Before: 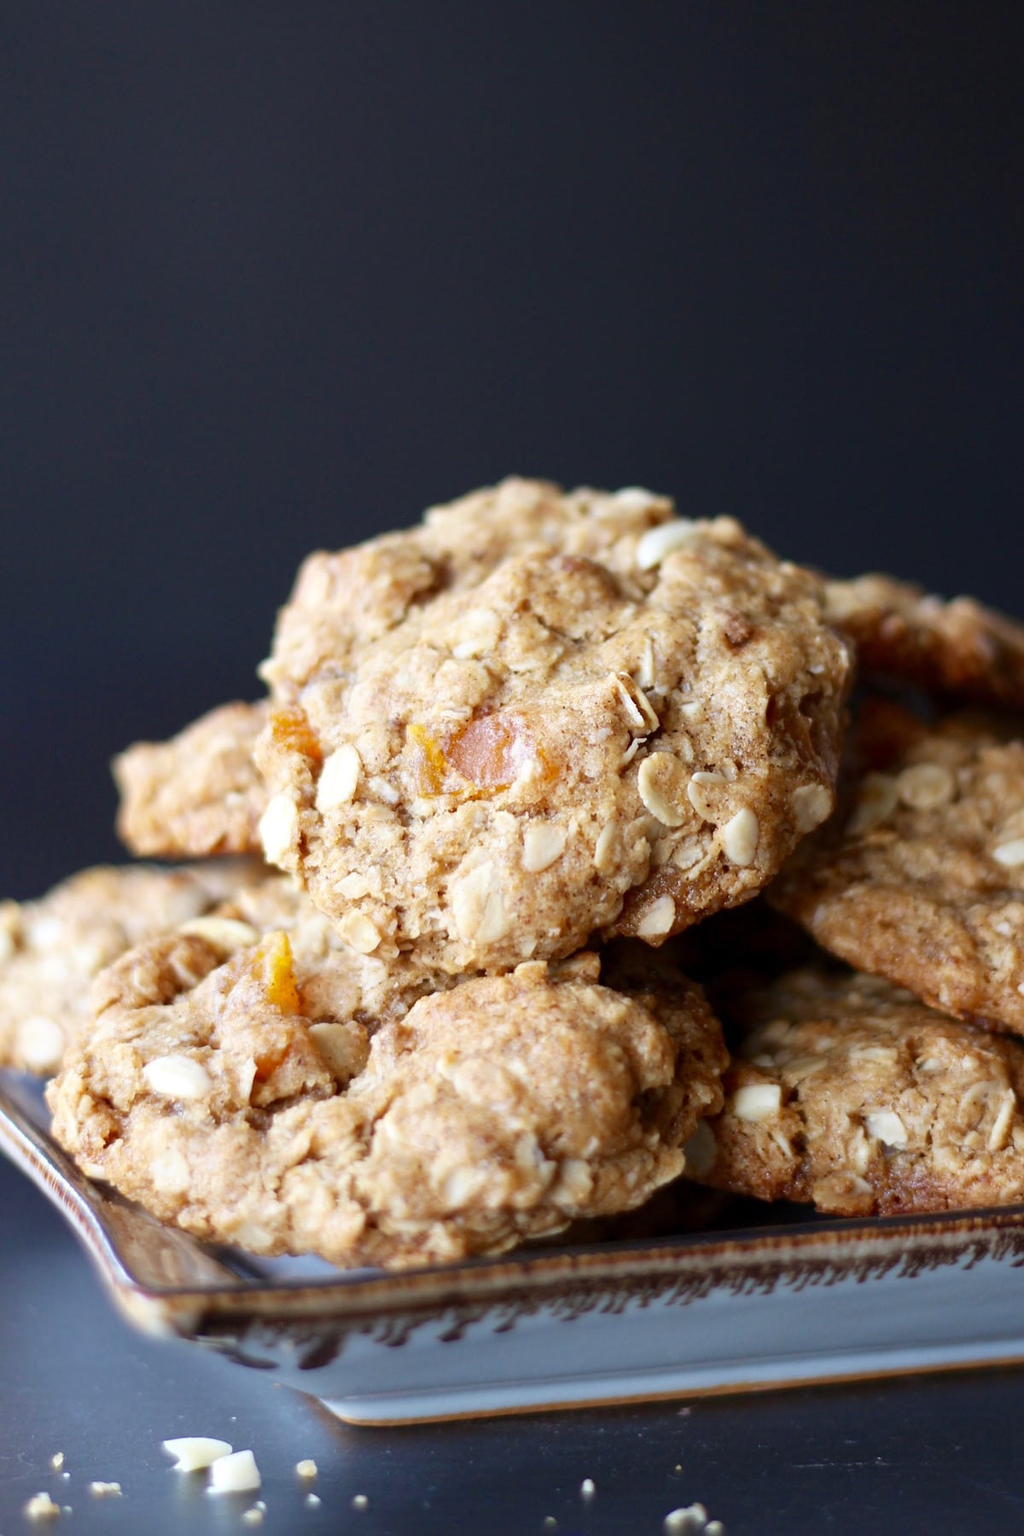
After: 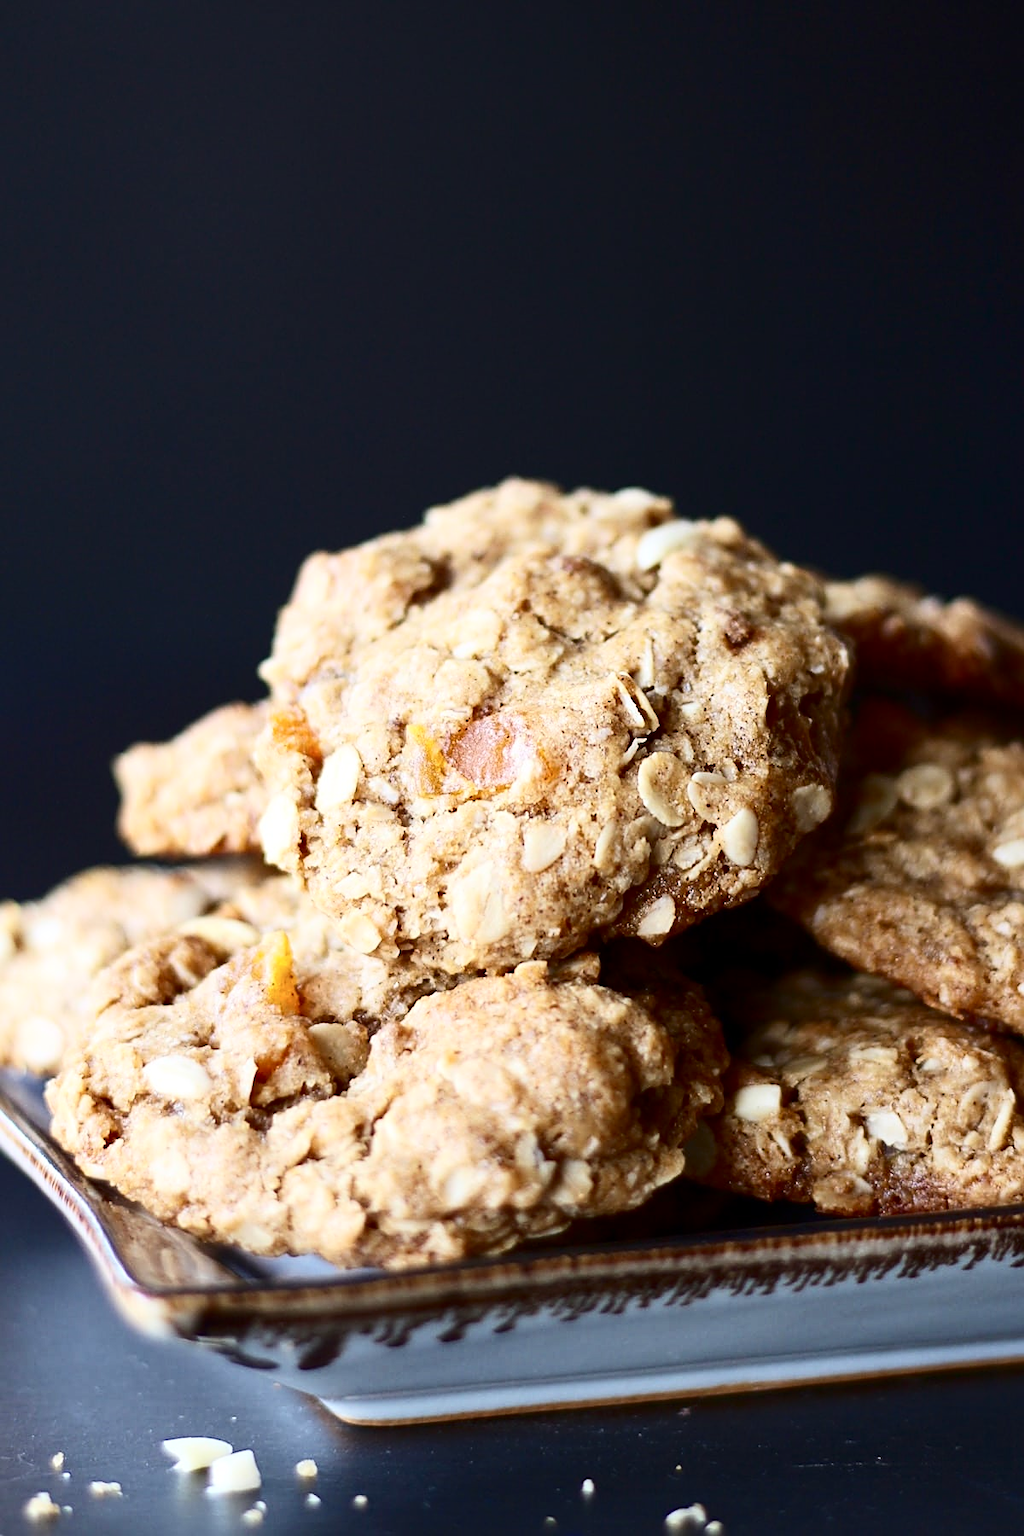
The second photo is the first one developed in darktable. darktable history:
sharpen: on, module defaults
contrast brightness saturation: contrast 0.286
